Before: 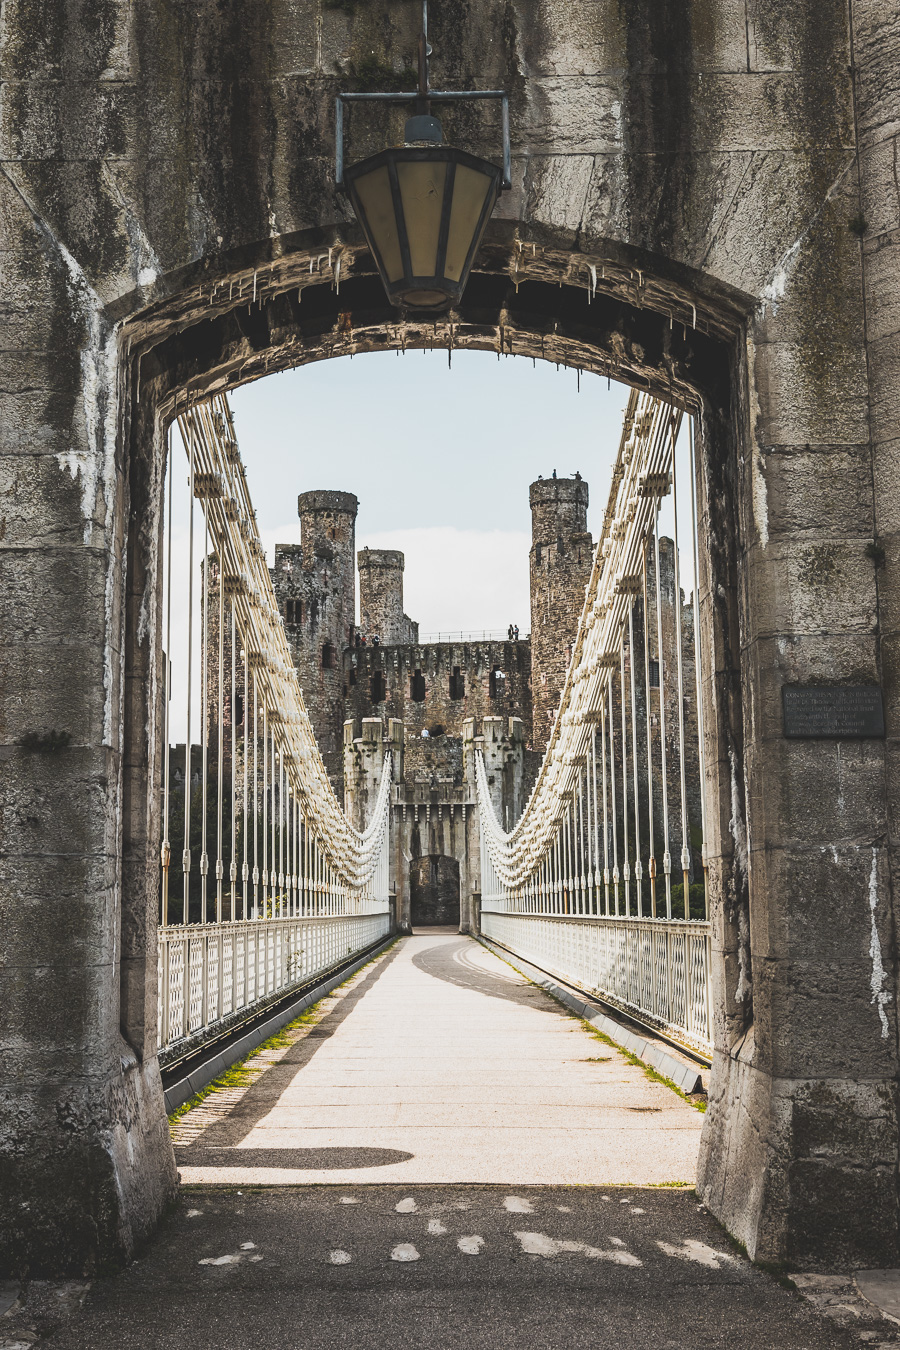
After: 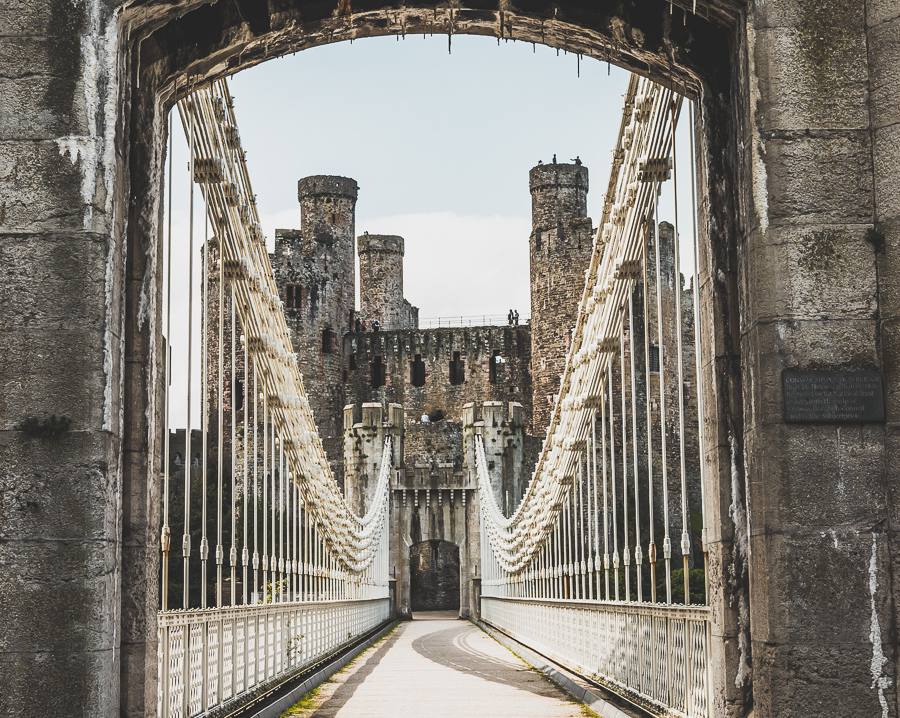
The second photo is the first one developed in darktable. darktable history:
crop and rotate: top 23.338%, bottom 23.466%
exposure: compensate exposure bias true, compensate highlight preservation false
